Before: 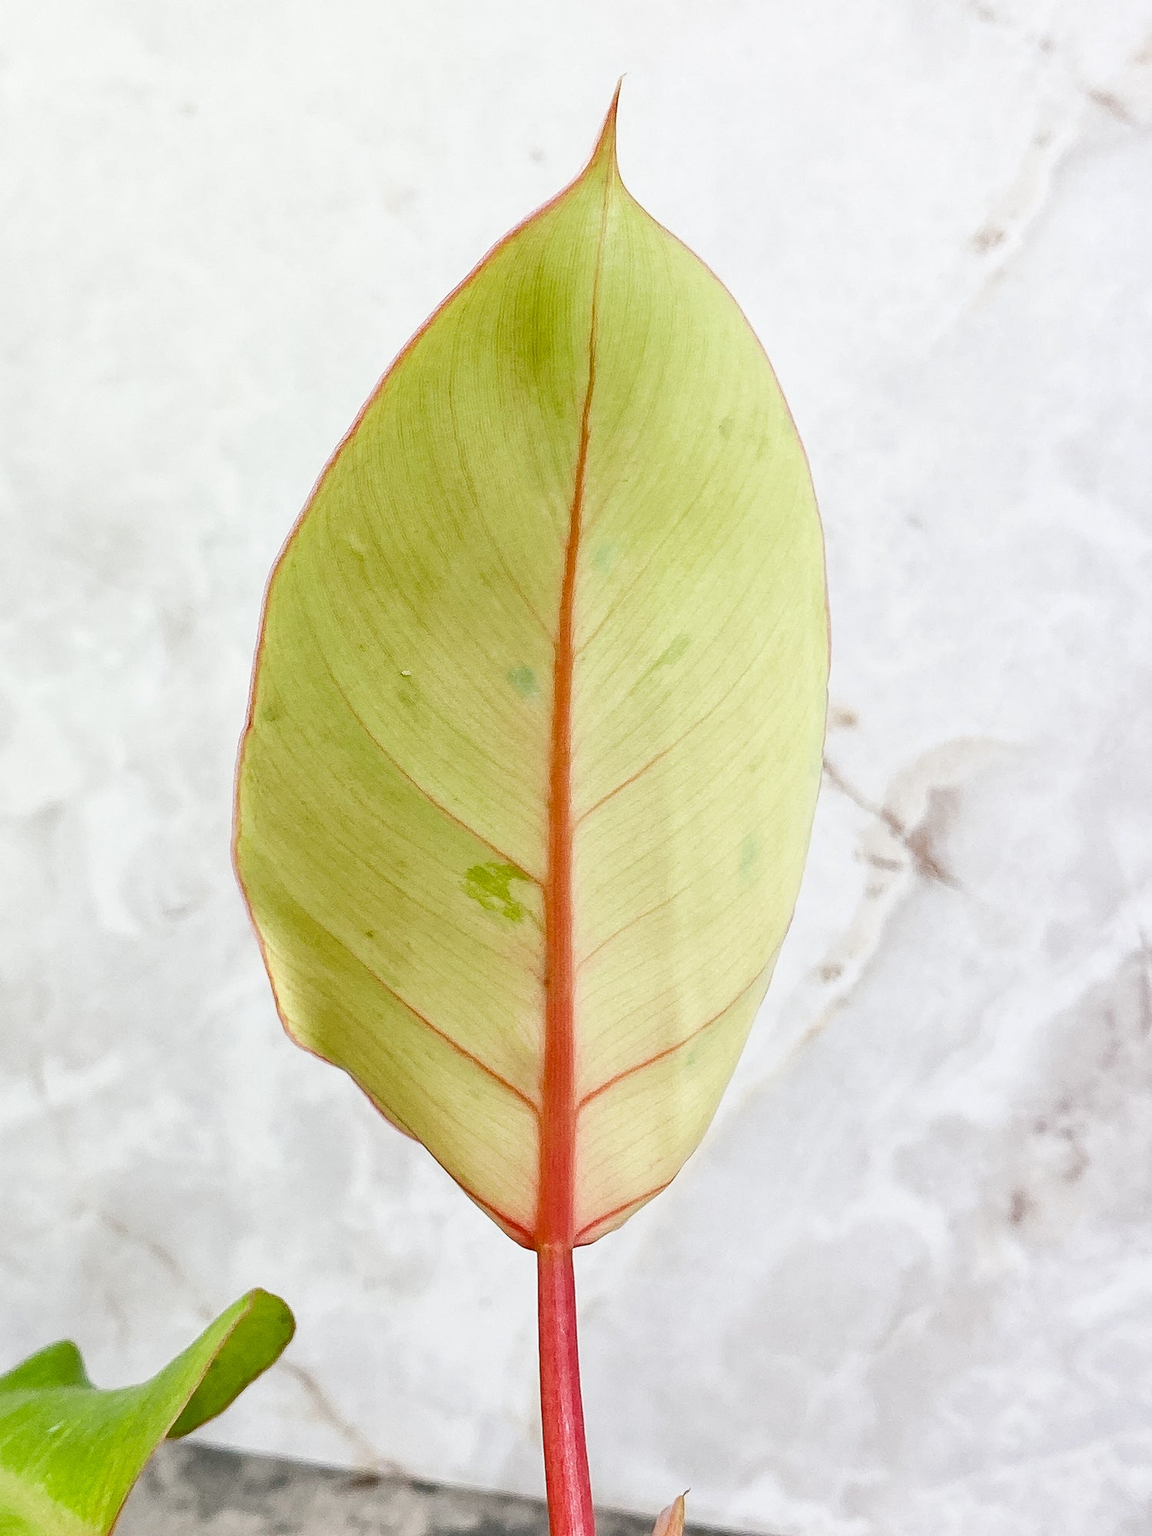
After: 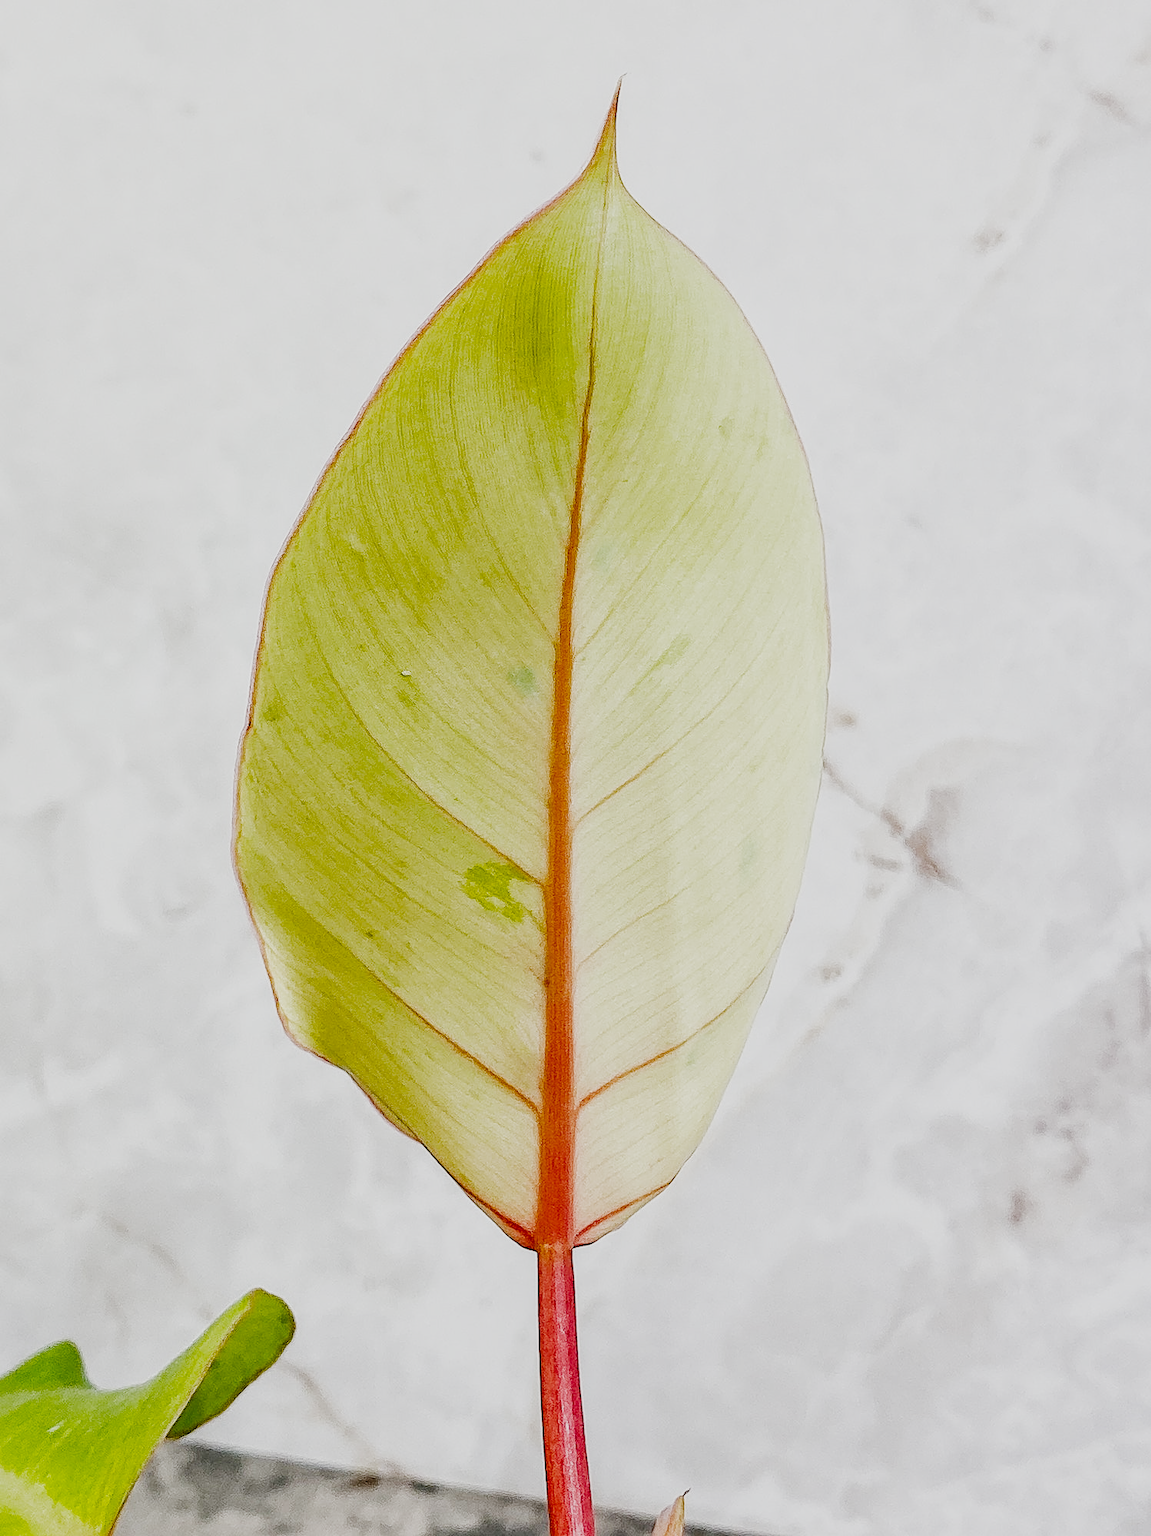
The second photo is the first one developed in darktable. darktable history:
sharpen: on, module defaults
local contrast: detail 130%
filmic rgb: black relative exposure -7.35 EV, white relative exposure 5.07 EV, hardness 3.2, preserve chrominance no, color science v5 (2021), contrast in shadows safe, contrast in highlights safe
color balance rgb: linear chroma grading › global chroma 15.132%, perceptual saturation grading › global saturation -0.093%, perceptual brilliance grading › global brilliance 9.206%, perceptual brilliance grading › shadows 14.558%, global vibrance 9.492%, contrast 15.593%, saturation formula JzAzBz (2021)
